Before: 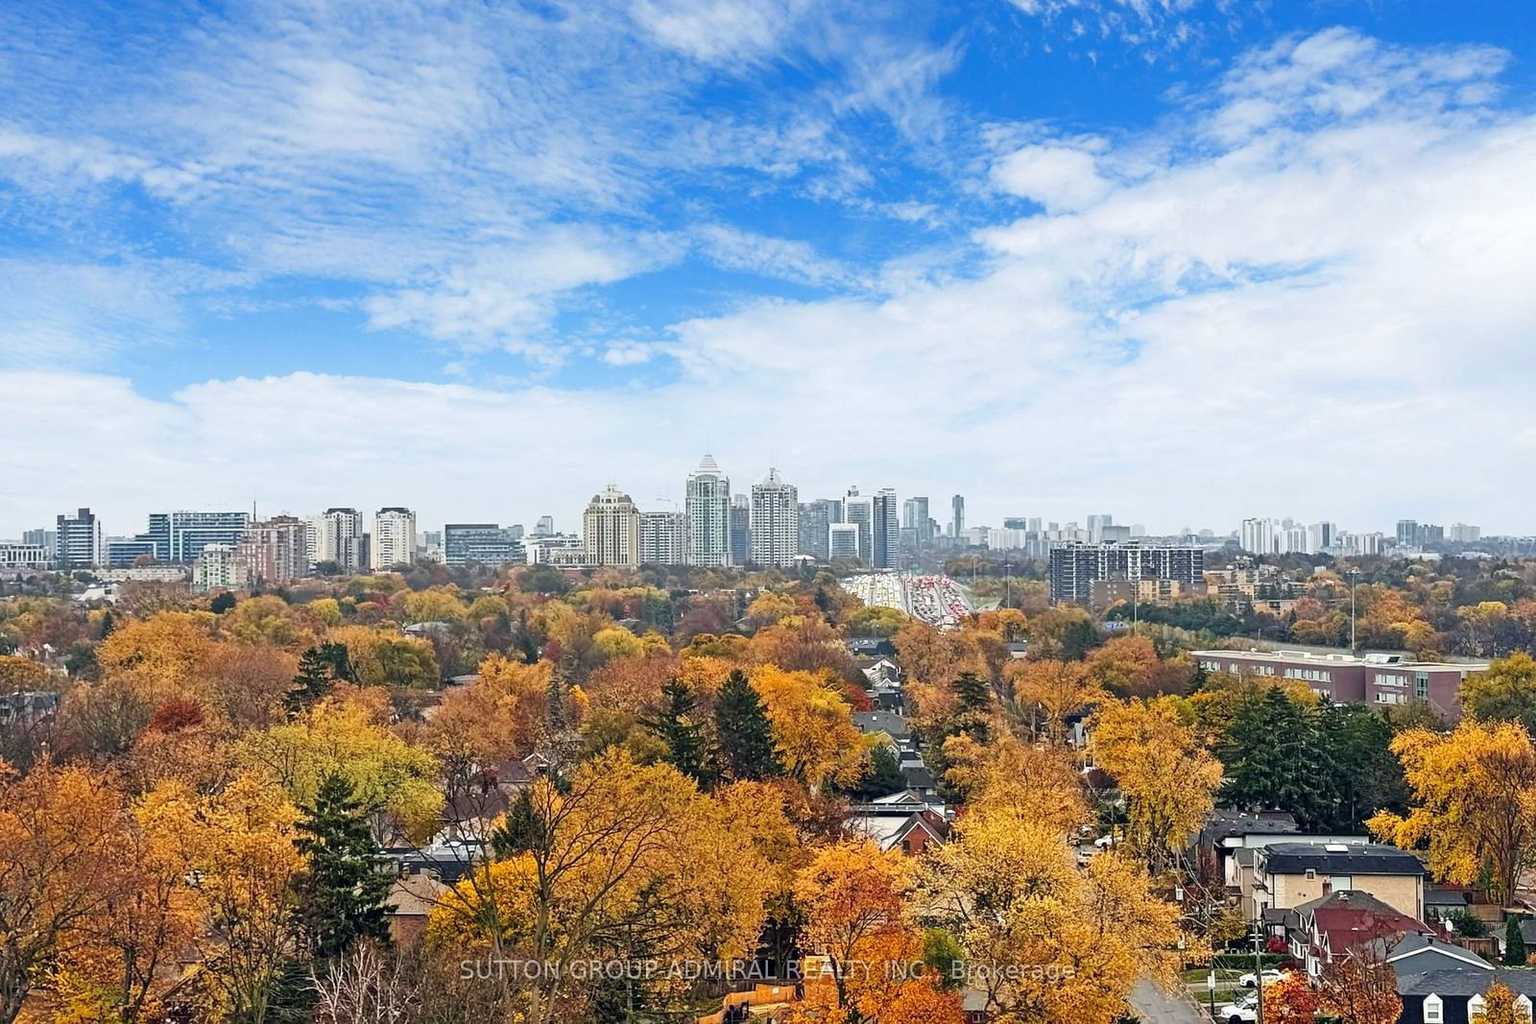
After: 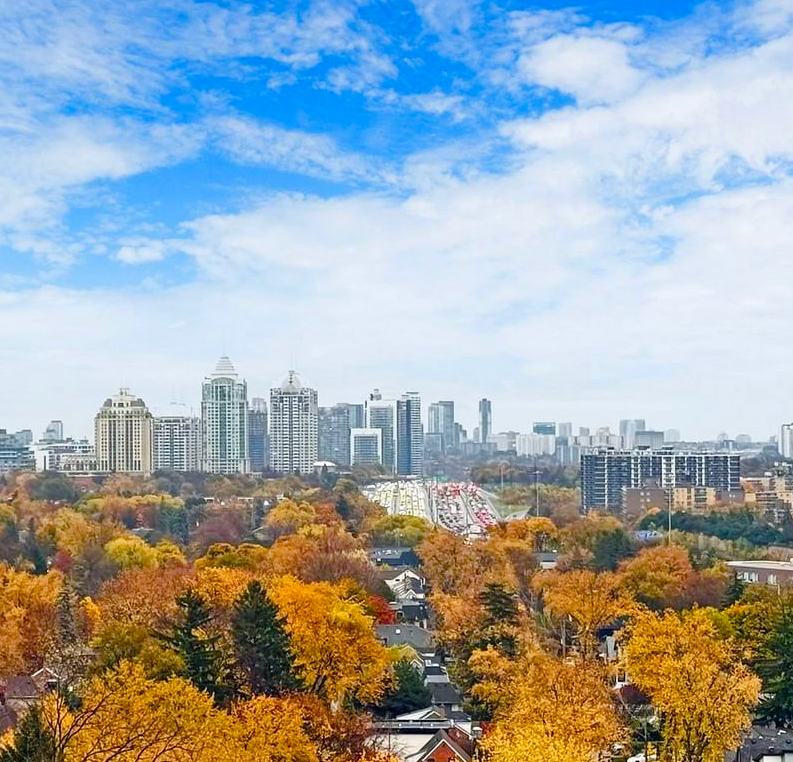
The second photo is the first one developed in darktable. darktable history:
crop: left 32.075%, top 10.976%, right 18.355%, bottom 17.596%
color balance rgb: perceptual saturation grading › global saturation 35%, perceptual saturation grading › highlights -30%, perceptual saturation grading › shadows 35%, perceptual brilliance grading › global brilliance 3%, perceptual brilliance grading › highlights -3%, perceptual brilliance grading › shadows 3%
